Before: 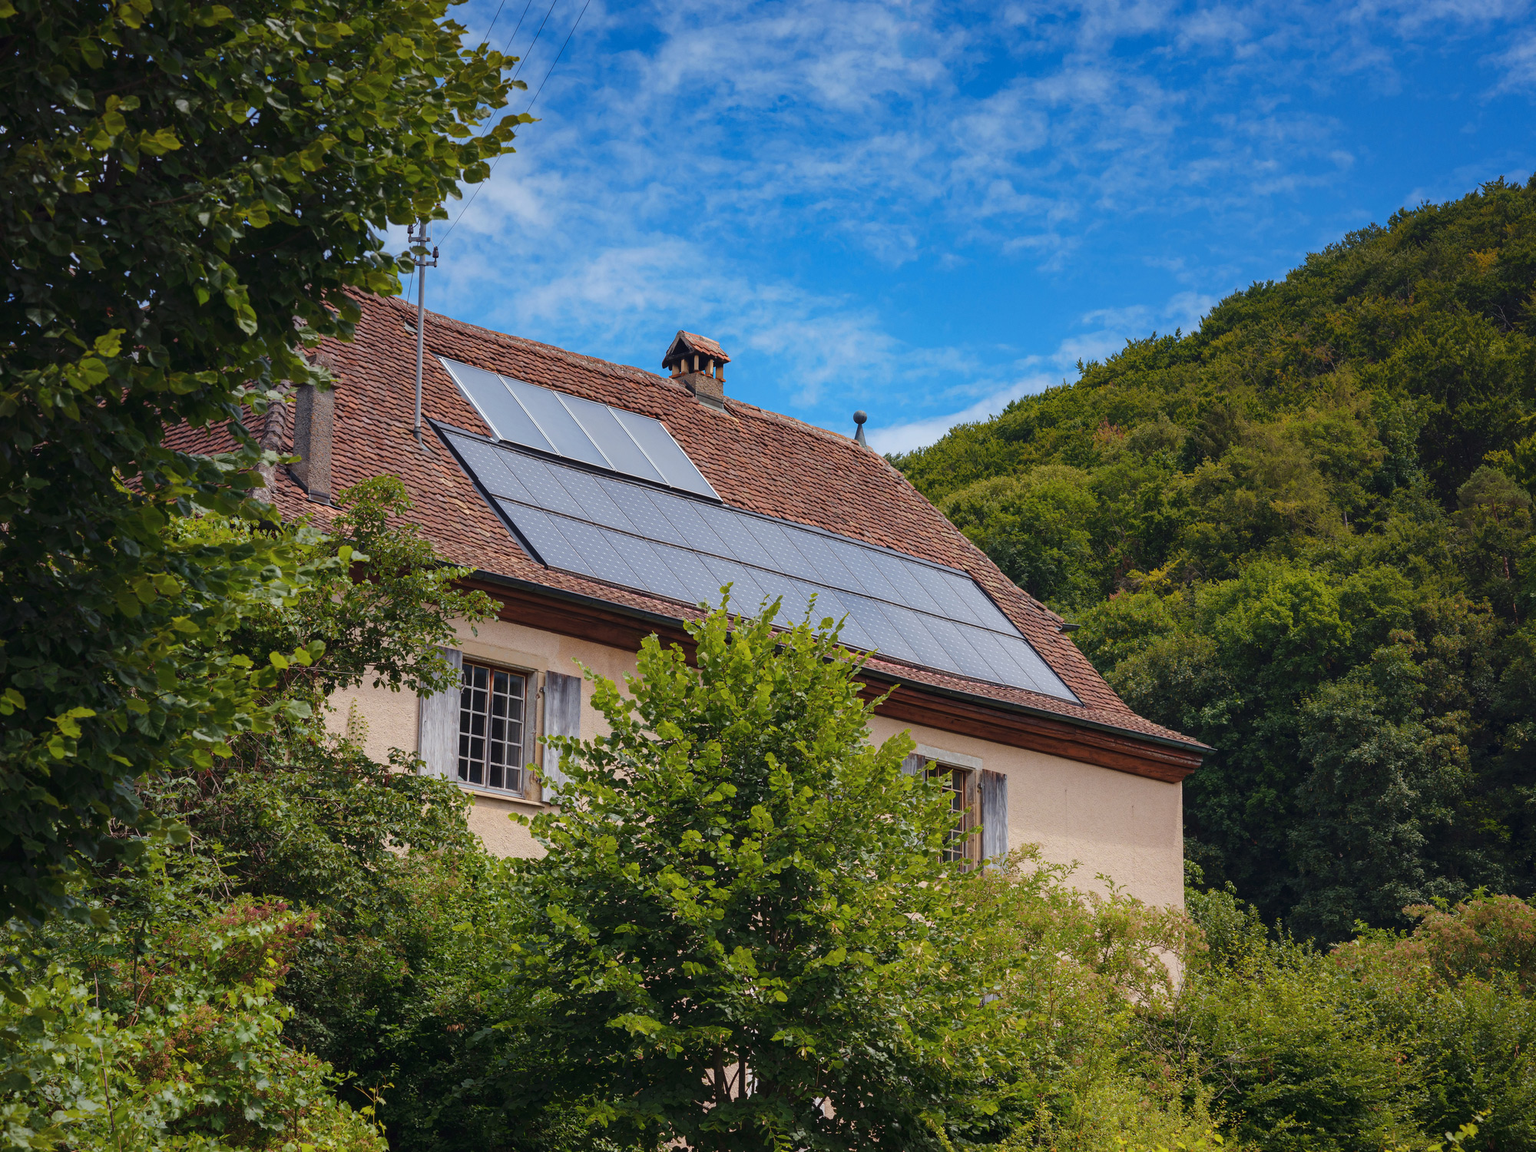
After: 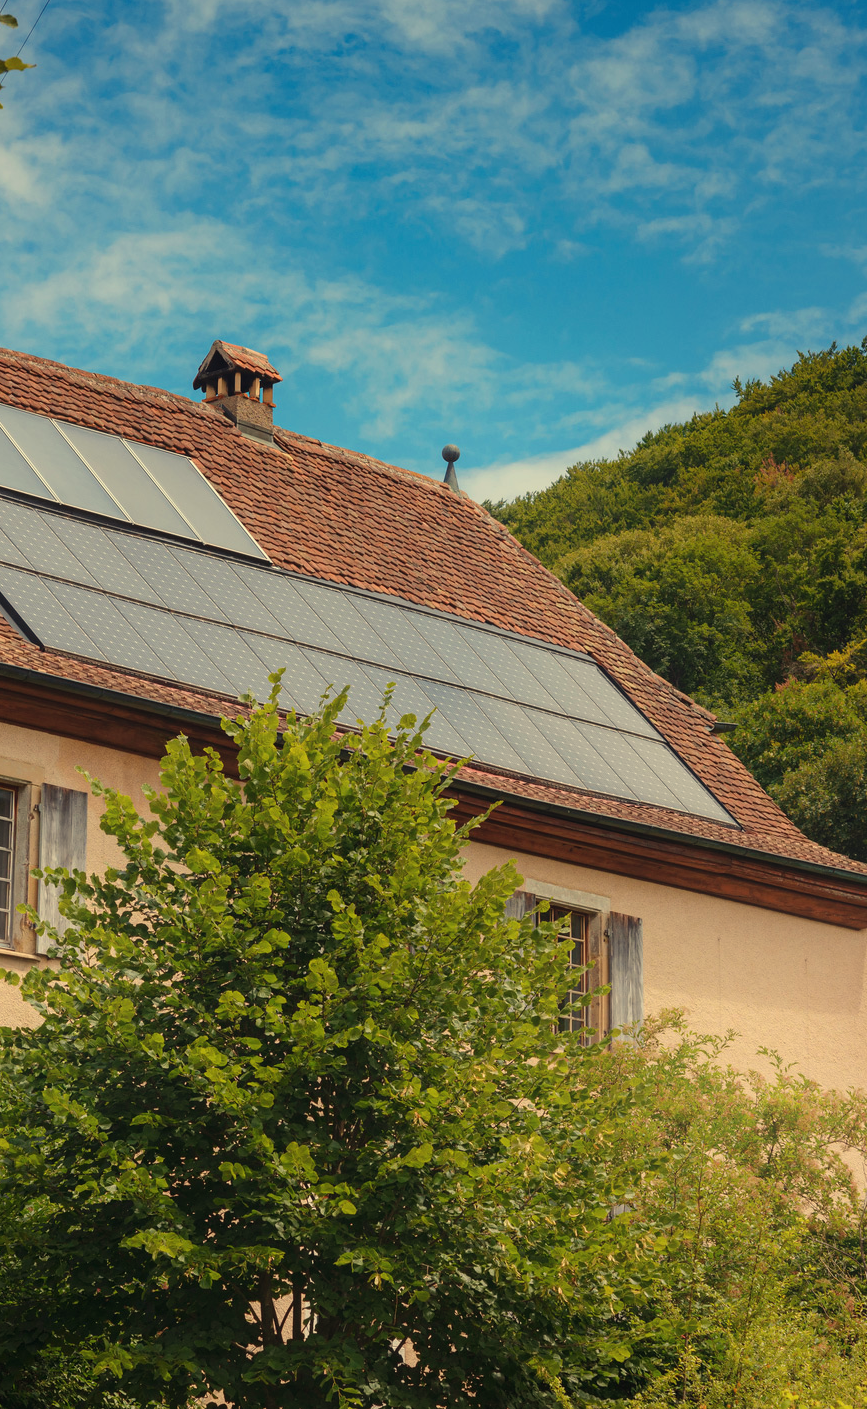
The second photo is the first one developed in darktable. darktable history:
crop: left 33.452%, top 6.025%, right 23.155%
white balance: red 1.08, blue 0.791
bloom: on, module defaults
local contrast: mode bilateral grid, contrast 100, coarseness 100, detail 94%, midtone range 0.2
